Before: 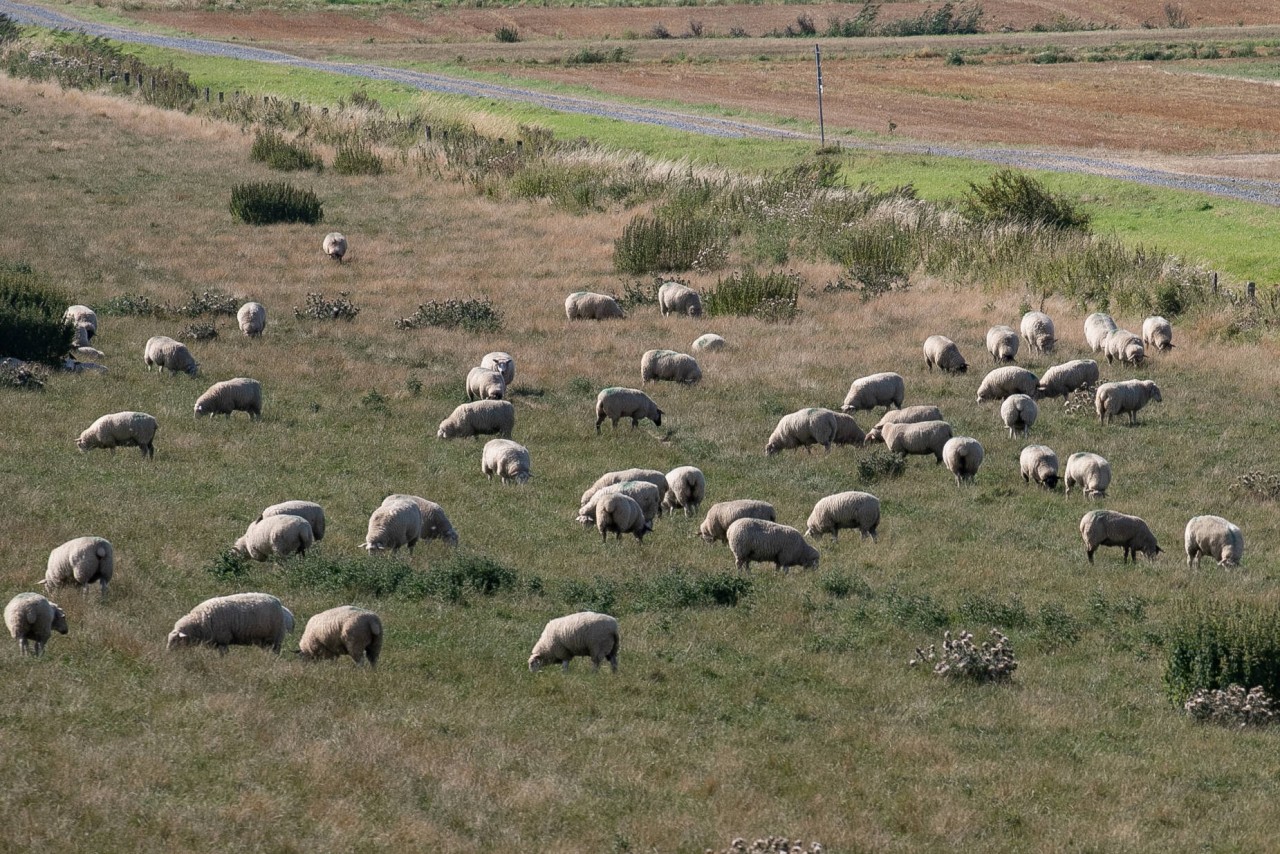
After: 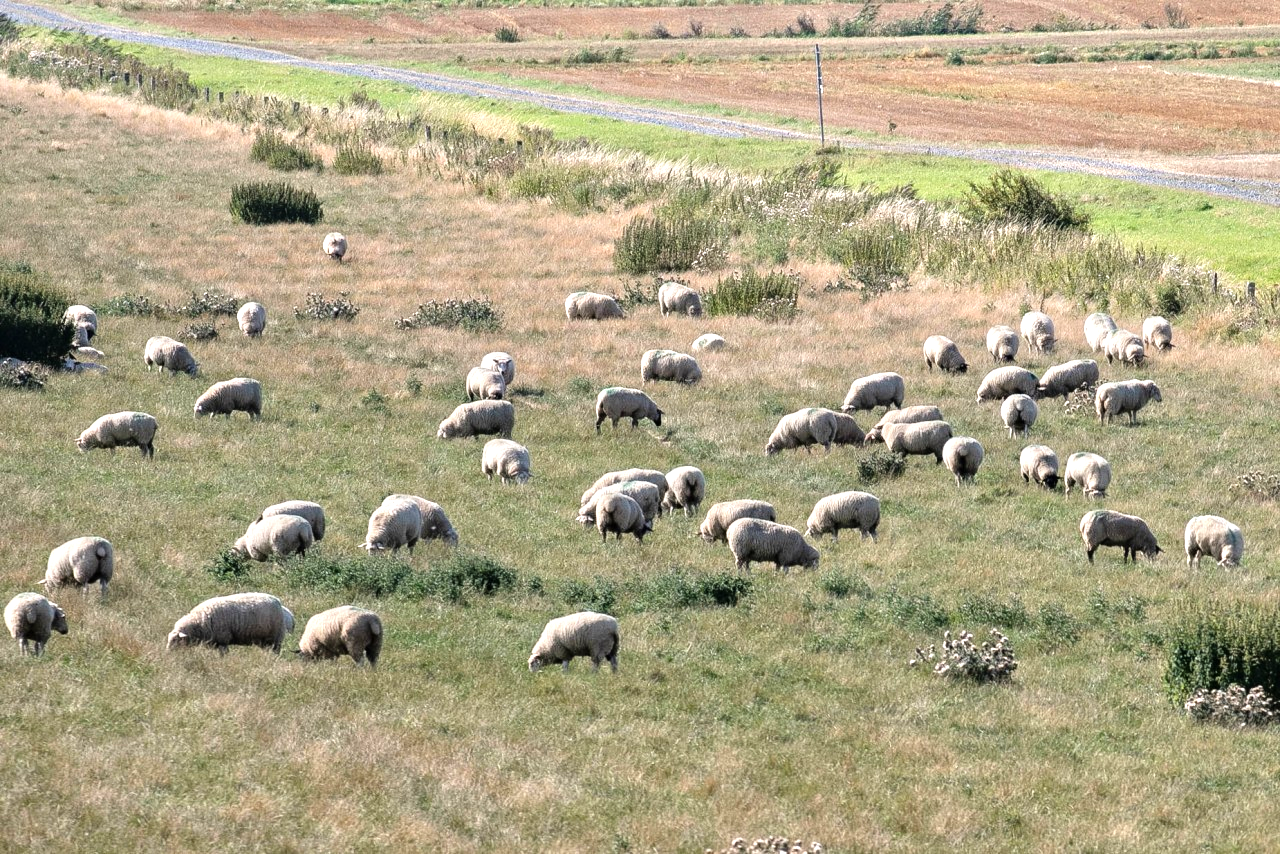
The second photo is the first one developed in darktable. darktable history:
tone equalizer: -7 EV 0.14 EV, -6 EV 0.637 EV, -5 EV 1.16 EV, -4 EV 1.3 EV, -3 EV 1.18 EV, -2 EV 0.6 EV, -1 EV 0.168 EV, smoothing diameter 2.01%, edges refinement/feathering 15.84, mask exposure compensation -1.57 EV, filter diffusion 5
